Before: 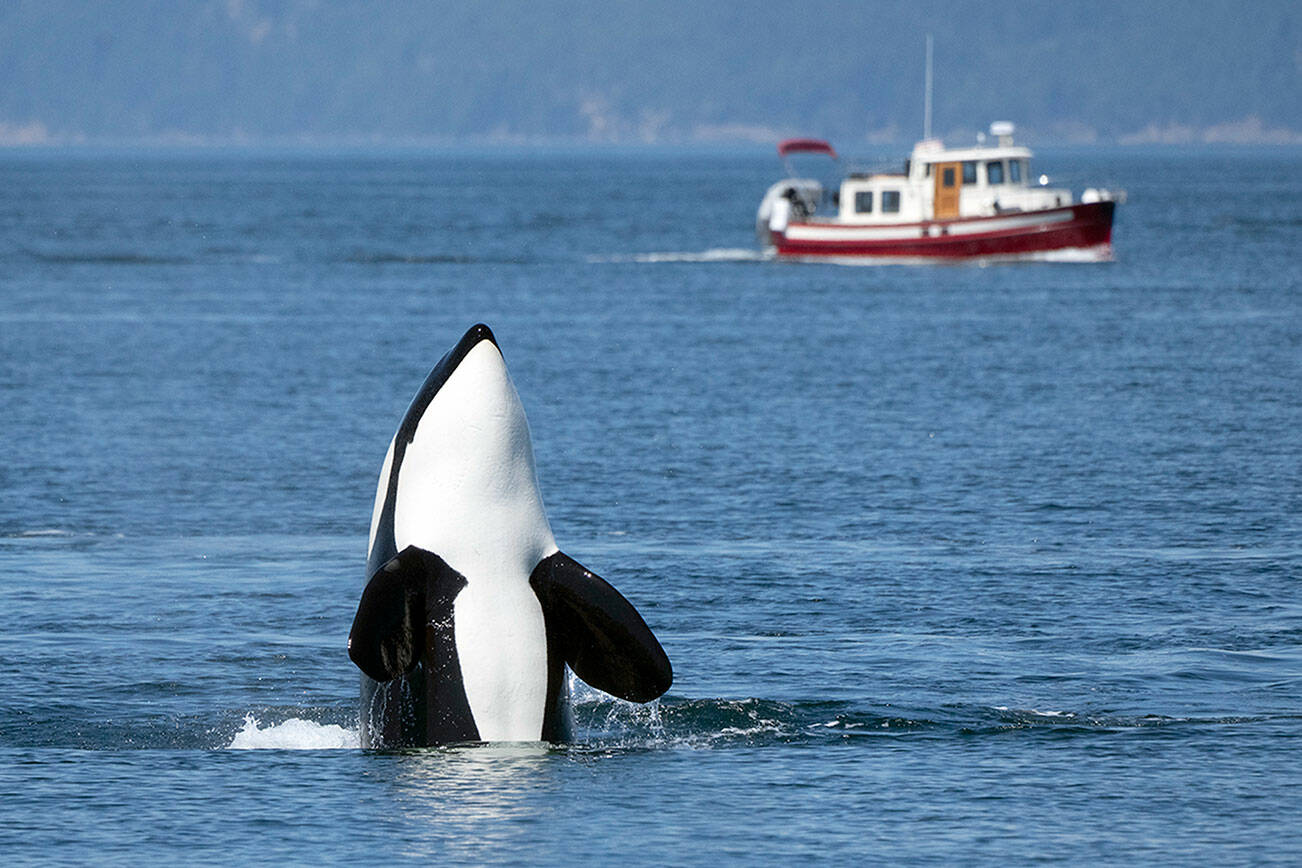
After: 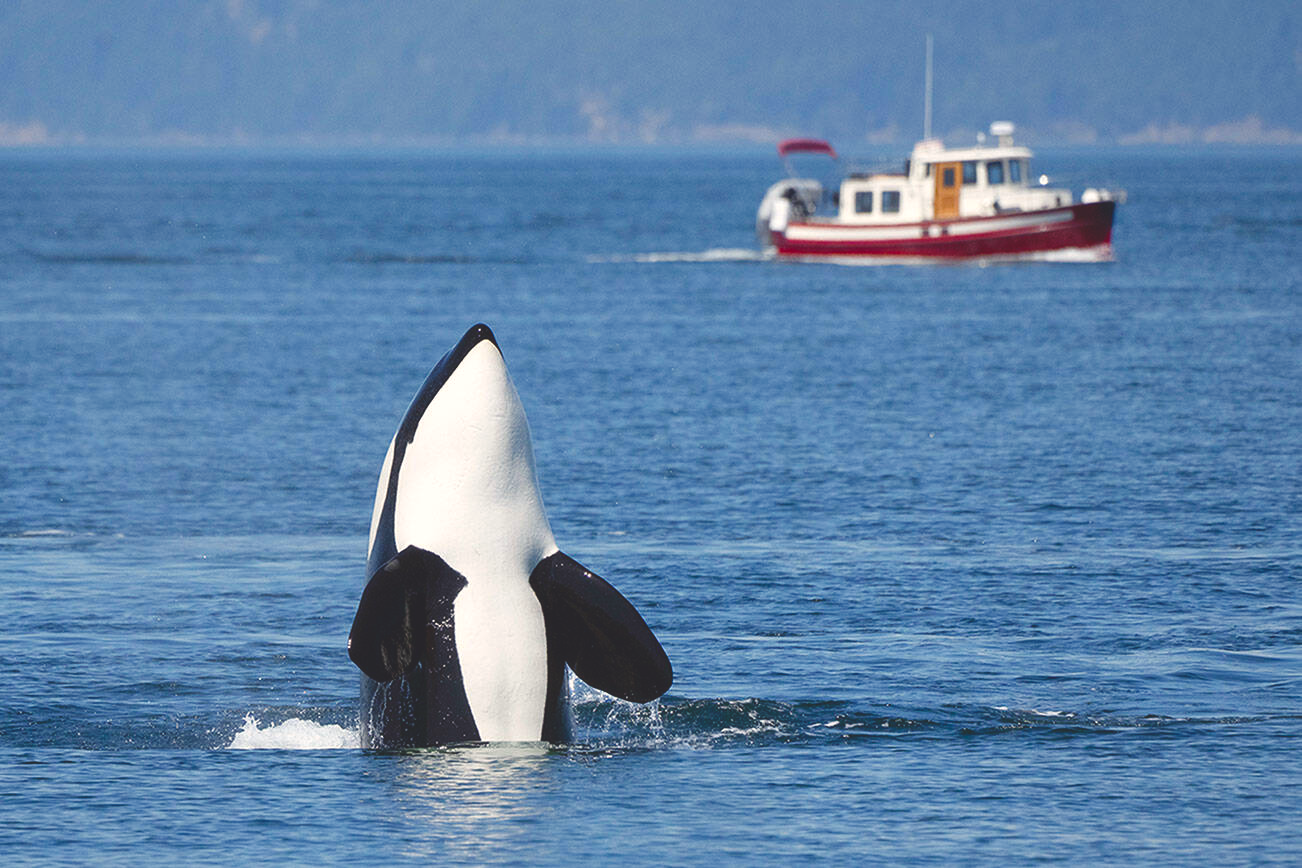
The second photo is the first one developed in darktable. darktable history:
color balance rgb: shadows lift › chroma 3%, shadows lift › hue 280.8°, power › hue 330°, highlights gain › chroma 3%, highlights gain › hue 75.6°, global offset › luminance 2%, perceptual saturation grading › global saturation 20%, perceptual saturation grading › highlights -25%, perceptual saturation grading › shadows 50%, global vibrance 20.33%
contrast brightness saturation: saturation -0.1
white balance: red 1.004, blue 1.024
